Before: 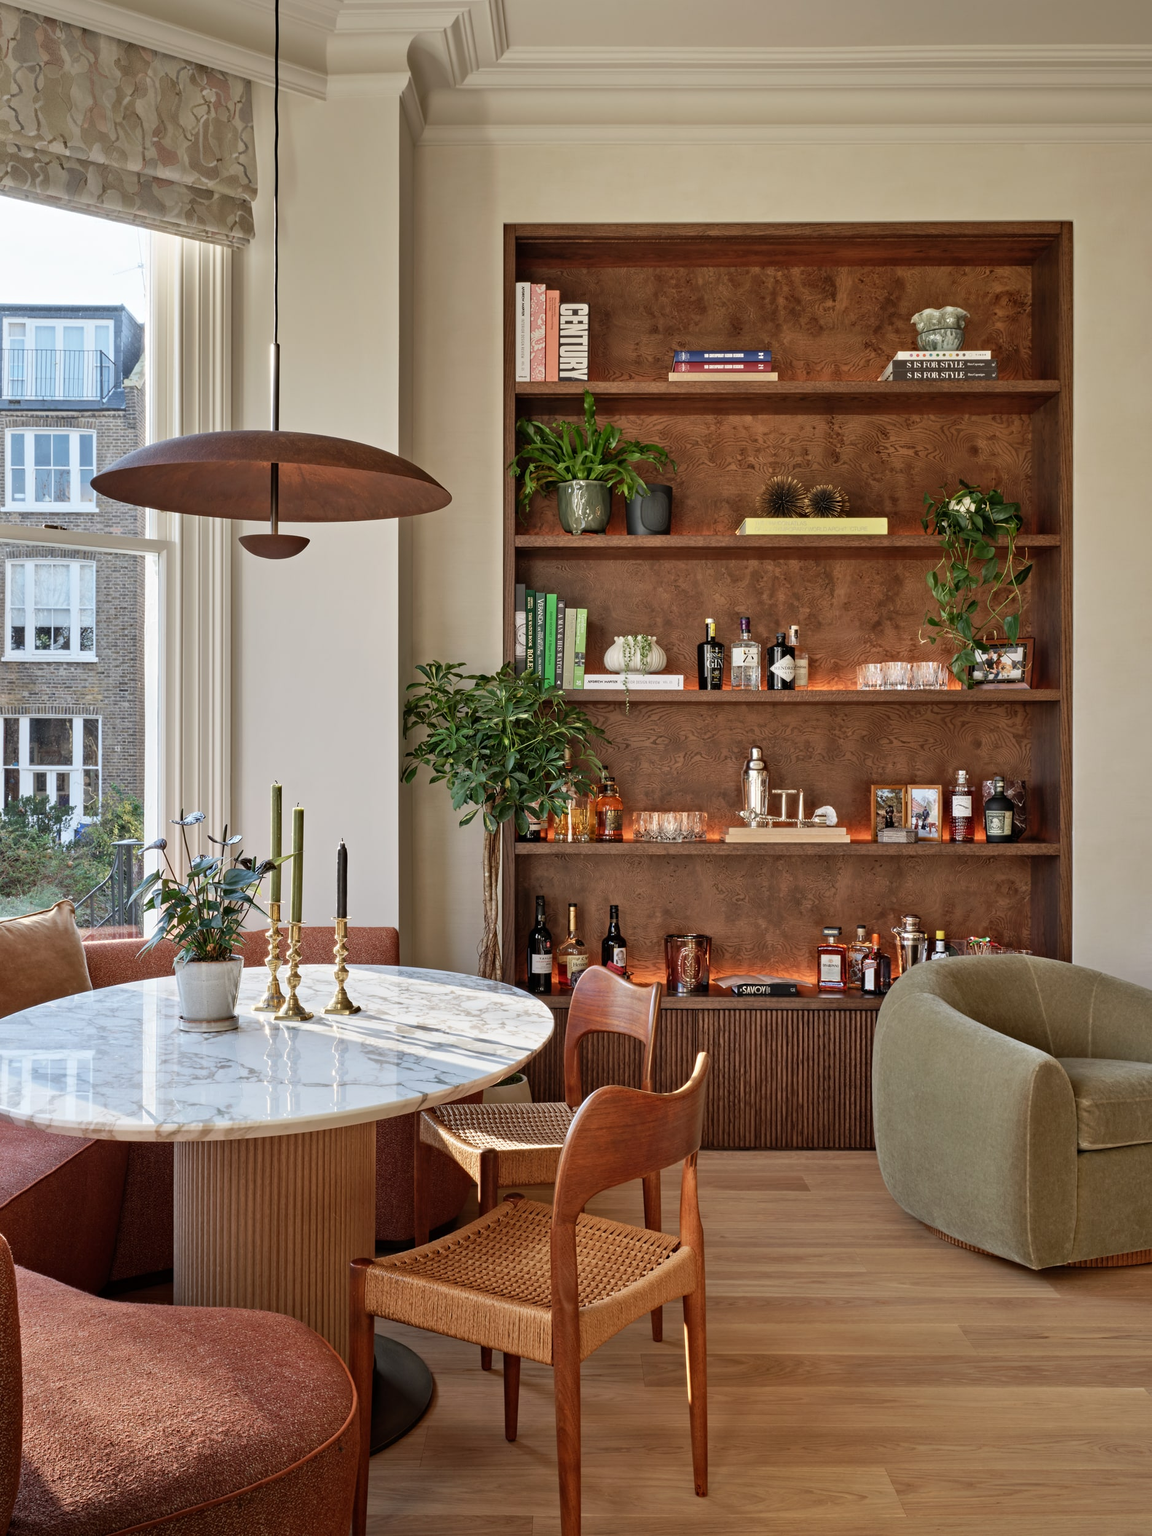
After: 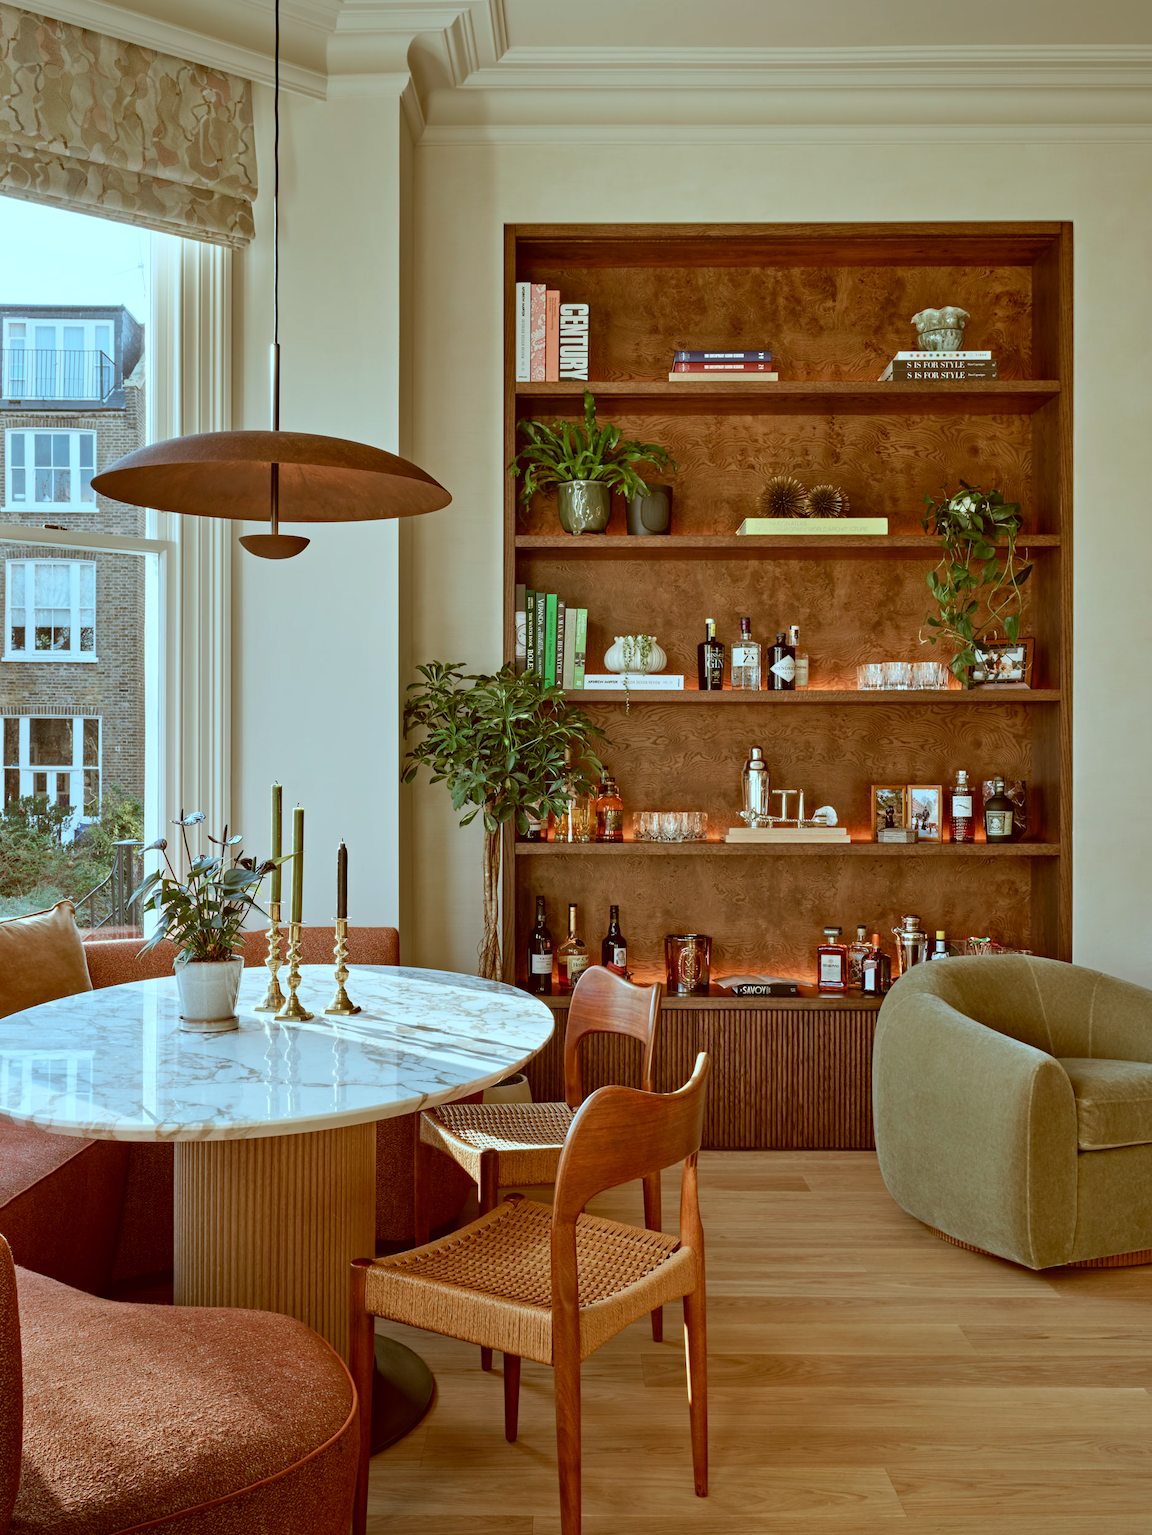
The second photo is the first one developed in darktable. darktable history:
color correction: highlights a* -14.5, highlights b* -16.43, shadows a* 10.12, shadows b* 28.87
